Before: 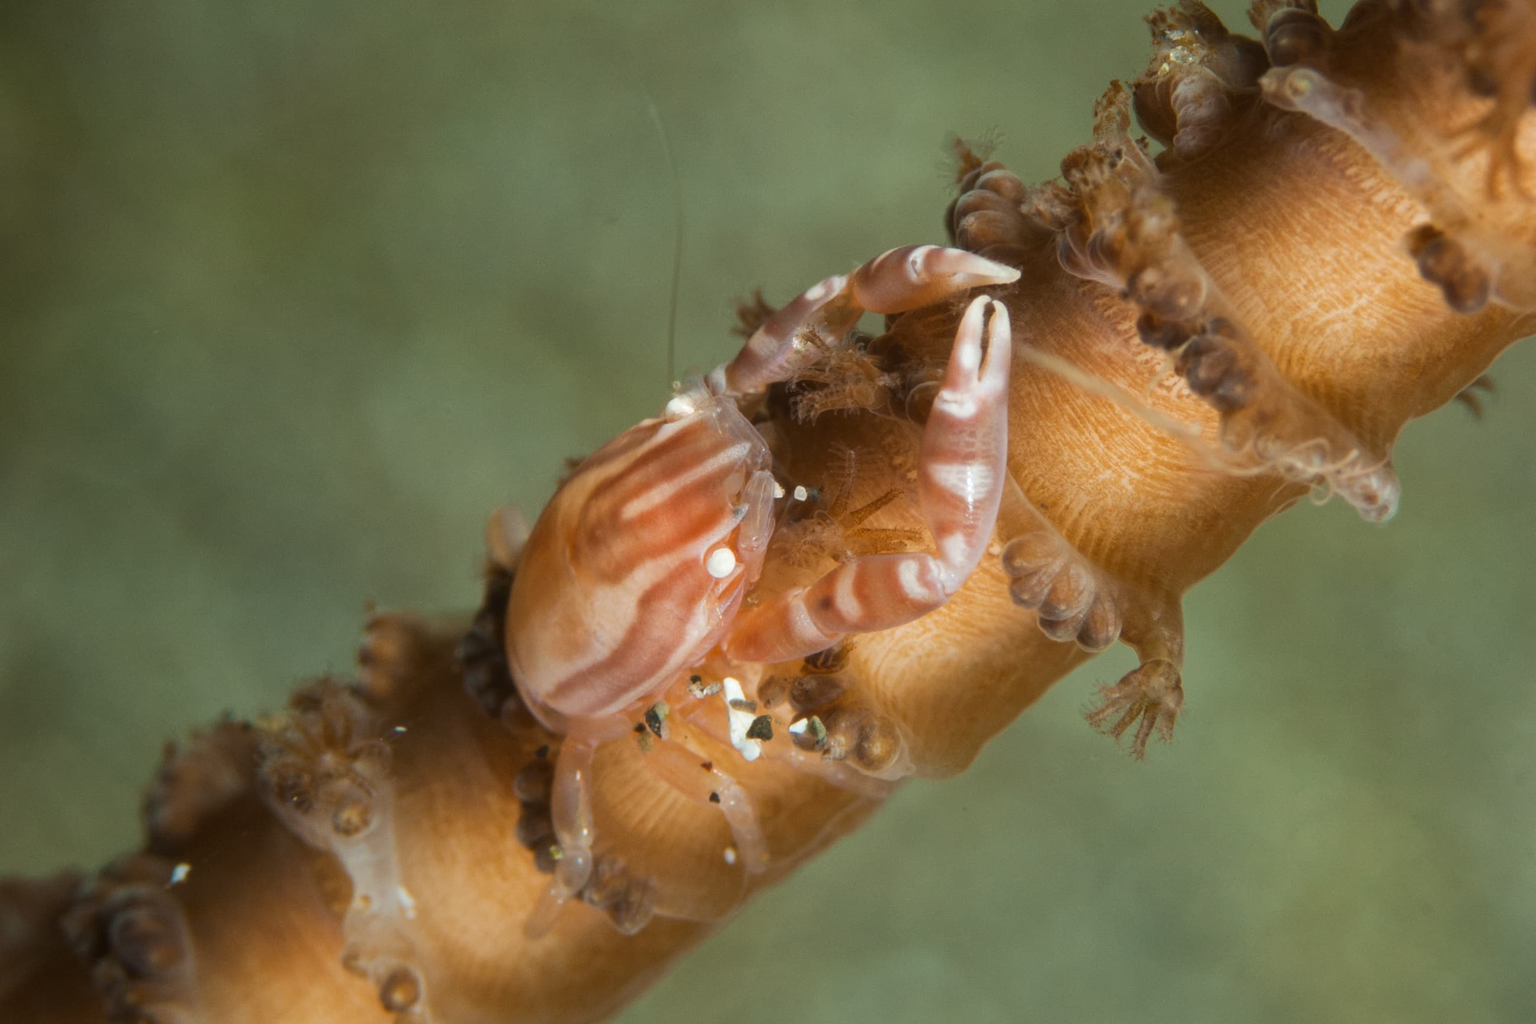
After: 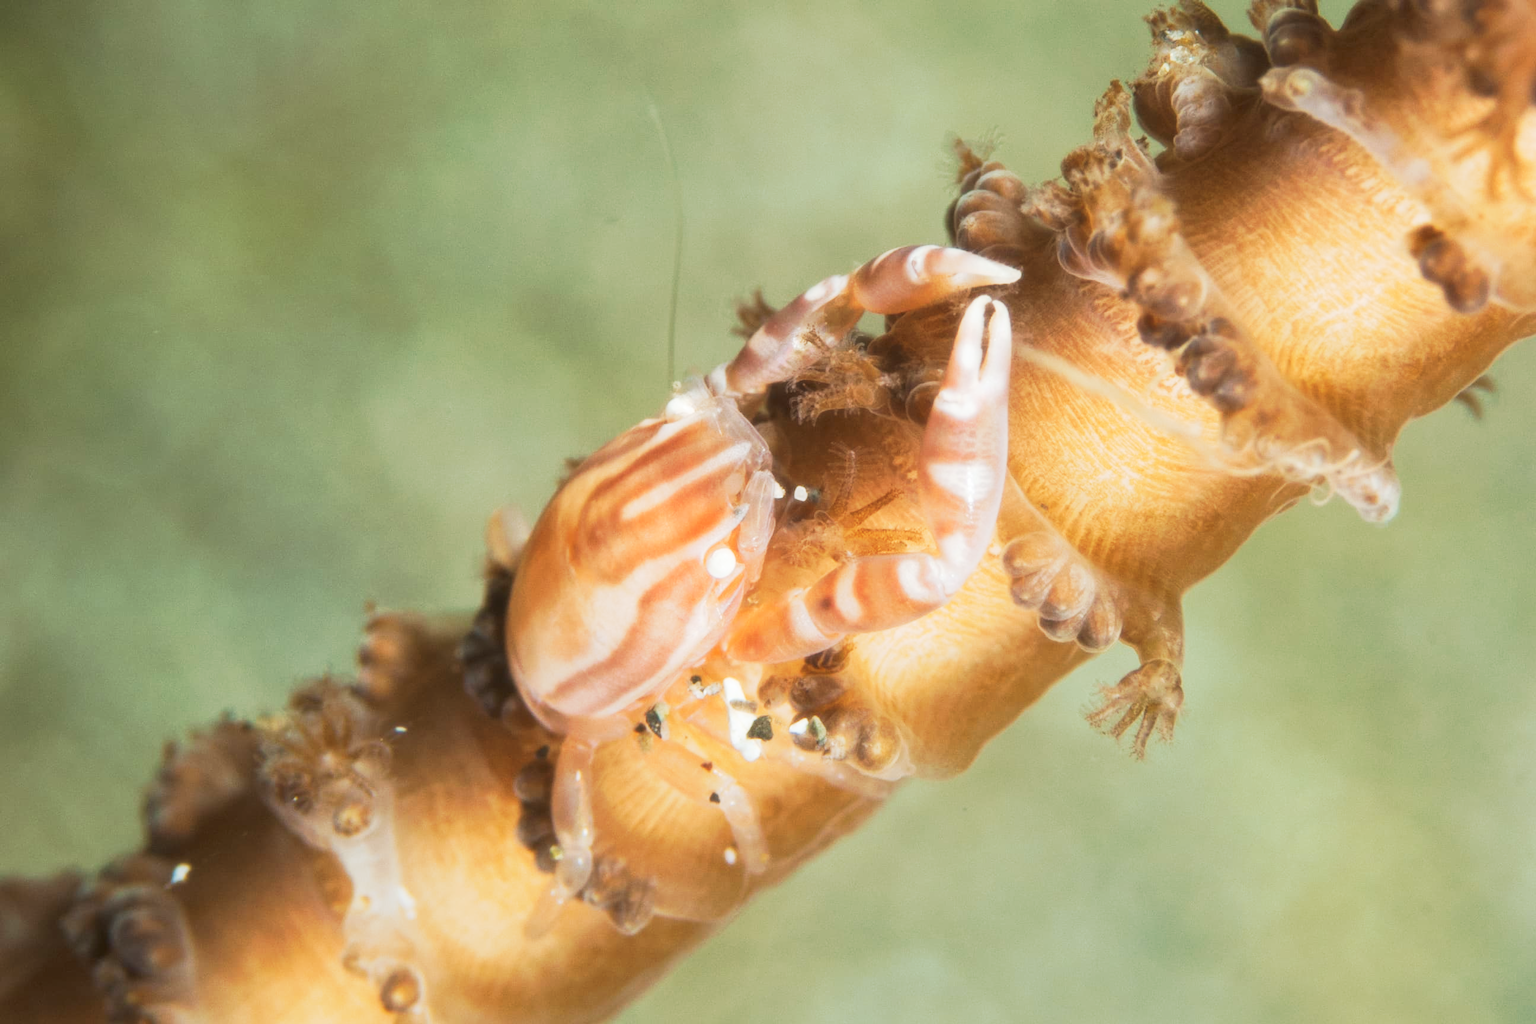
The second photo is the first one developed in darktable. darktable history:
soften: size 10%, saturation 50%, brightness 0.2 EV, mix 10%
tone curve: curves: ch0 [(0, 0) (0.003, 0.015) (0.011, 0.025) (0.025, 0.056) (0.044, 0.104) (0.069, 0.139) (0.1, 0.181) (0.136, 0.226) (0.177, 0.28) (0.224, 0.346) (0.277, 0.42) (0.335, 0.505) (0.399, 0.594) (0.468, 0.699) (0.543, 0.776) (0.623, 0.848) (0.709, 0.893) (0.801, 0.93) (0.898, 0.97) (1, 1)], preserve colors none
